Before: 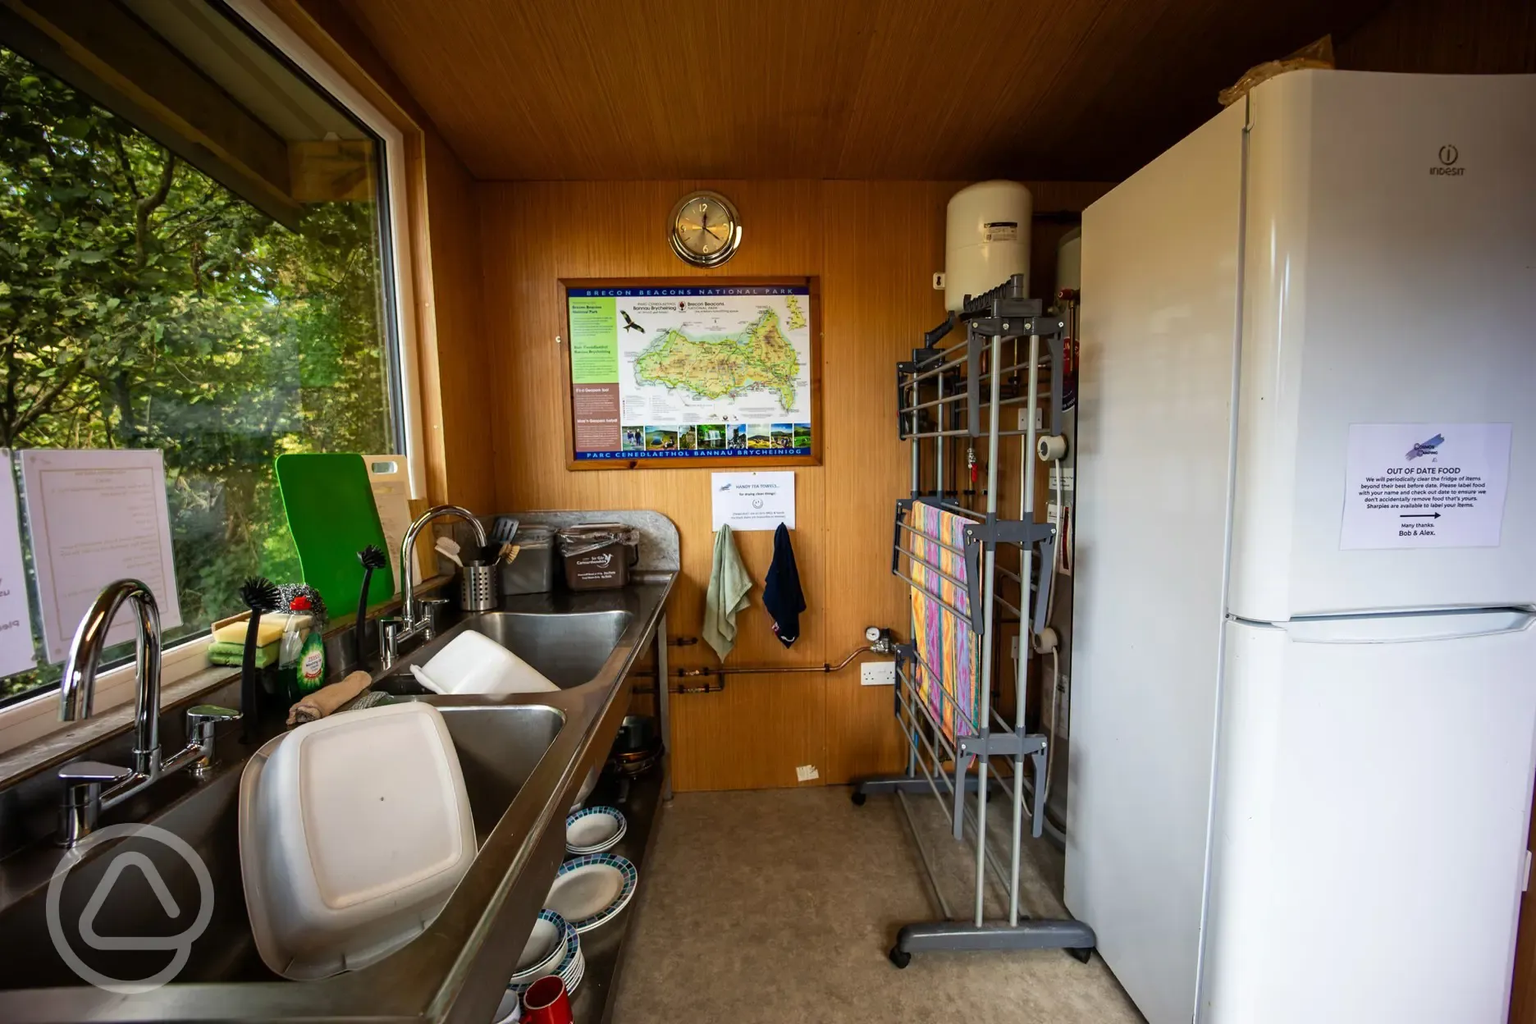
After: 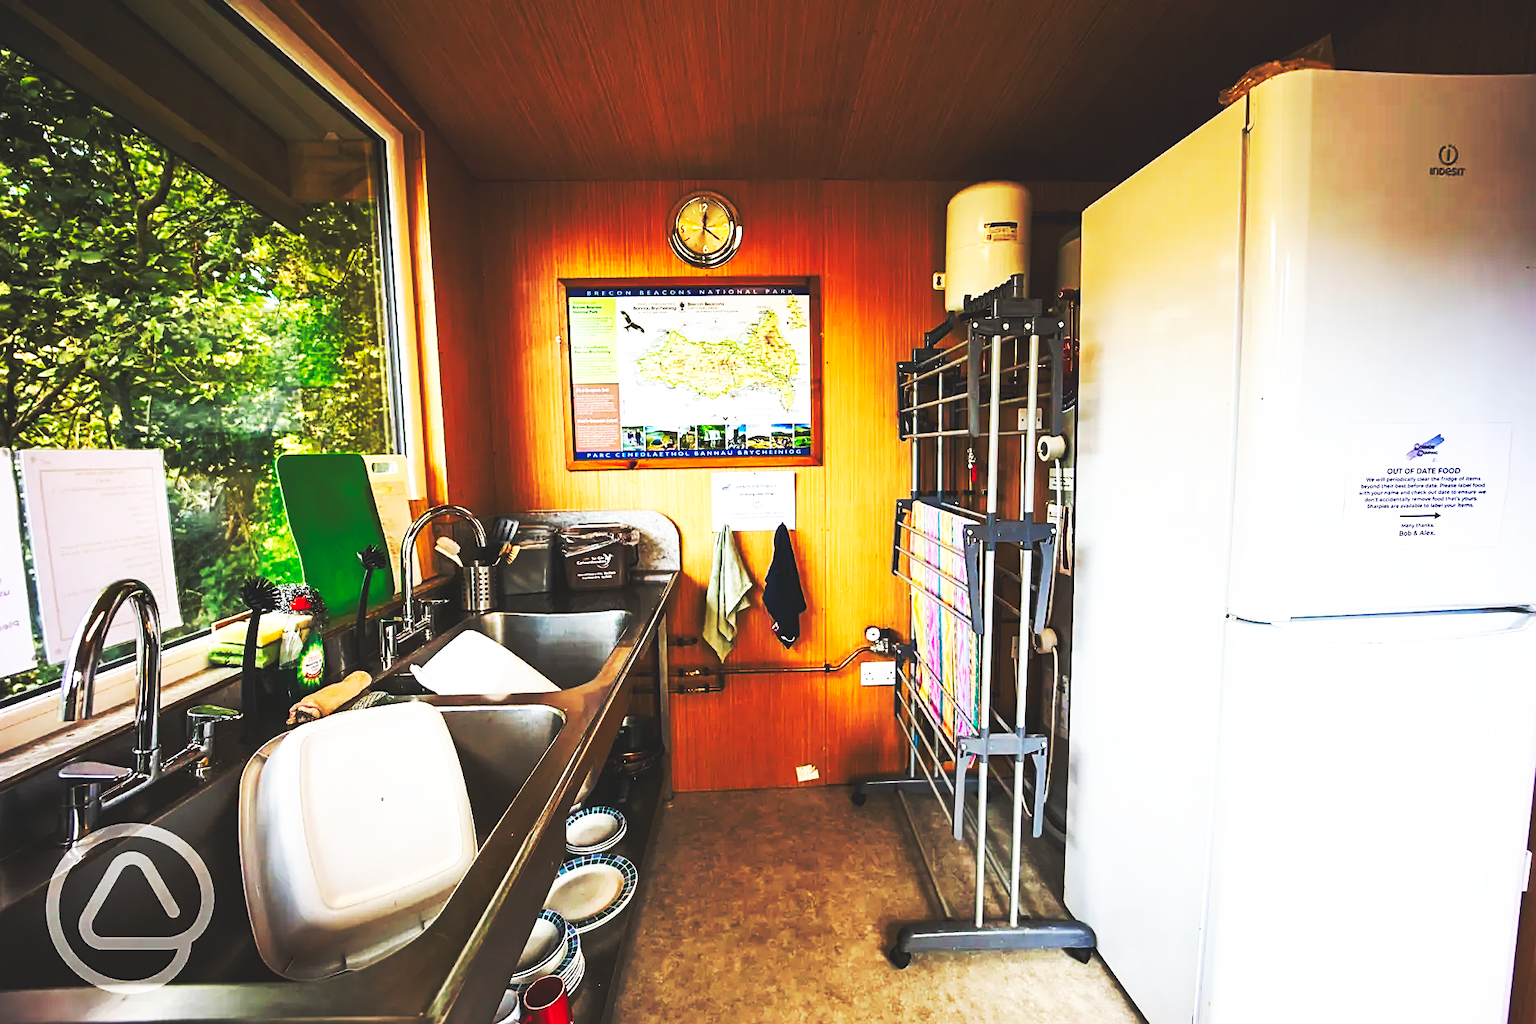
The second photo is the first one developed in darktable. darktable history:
exposure: exposure 0.165 EV, compensate highlight preservation false
sharpen: on, module defaults
base curve: curves: ch0 [(0, 0.015) (0.085, 0.116) (0.134, 0.298) (0.19, 0.545) (0.296, 0.764) (0.599, 0.982) (1, 1)], preserve colors none
